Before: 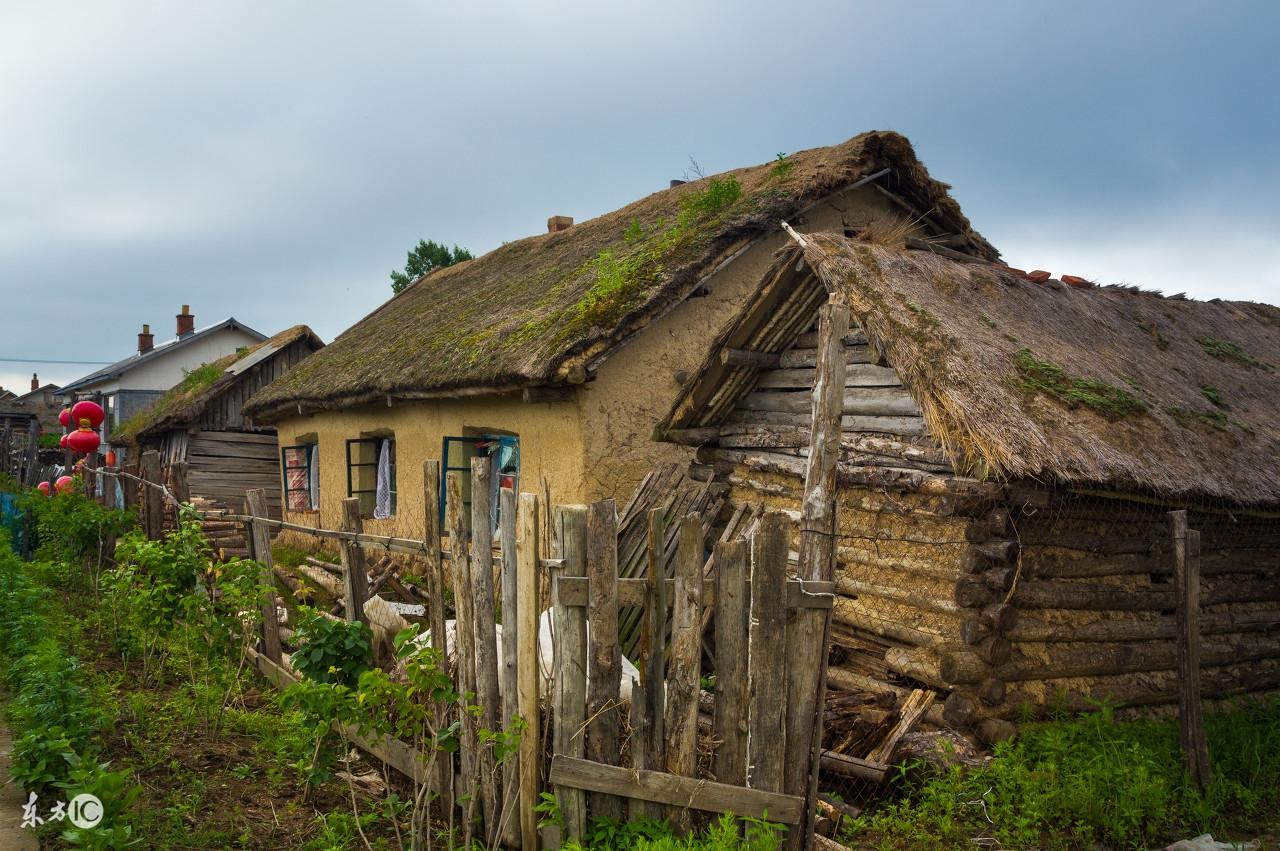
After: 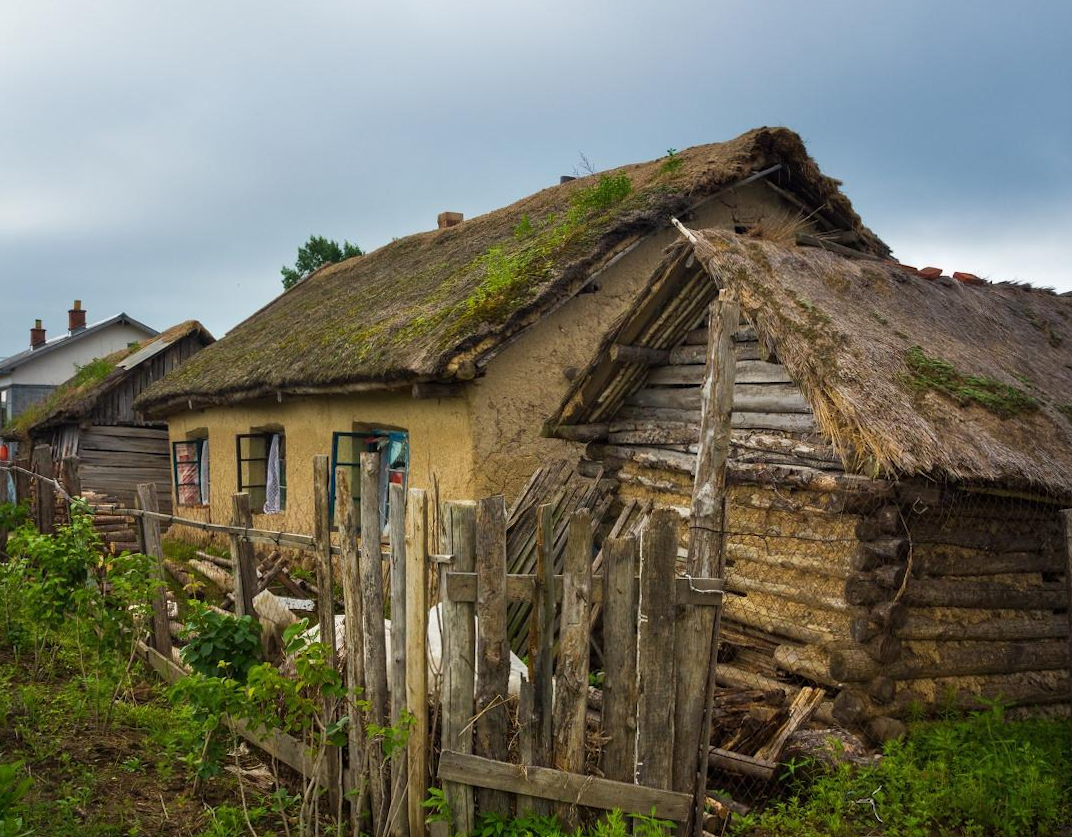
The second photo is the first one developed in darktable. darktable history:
crop: left 8.026%, right 7.374%
rotate and perspective: rotation 0.192°, lens shift (horizontal) -0.015, crop left 0.005, crop right 0.996, crop top 0.006, crop bottom 0.99
